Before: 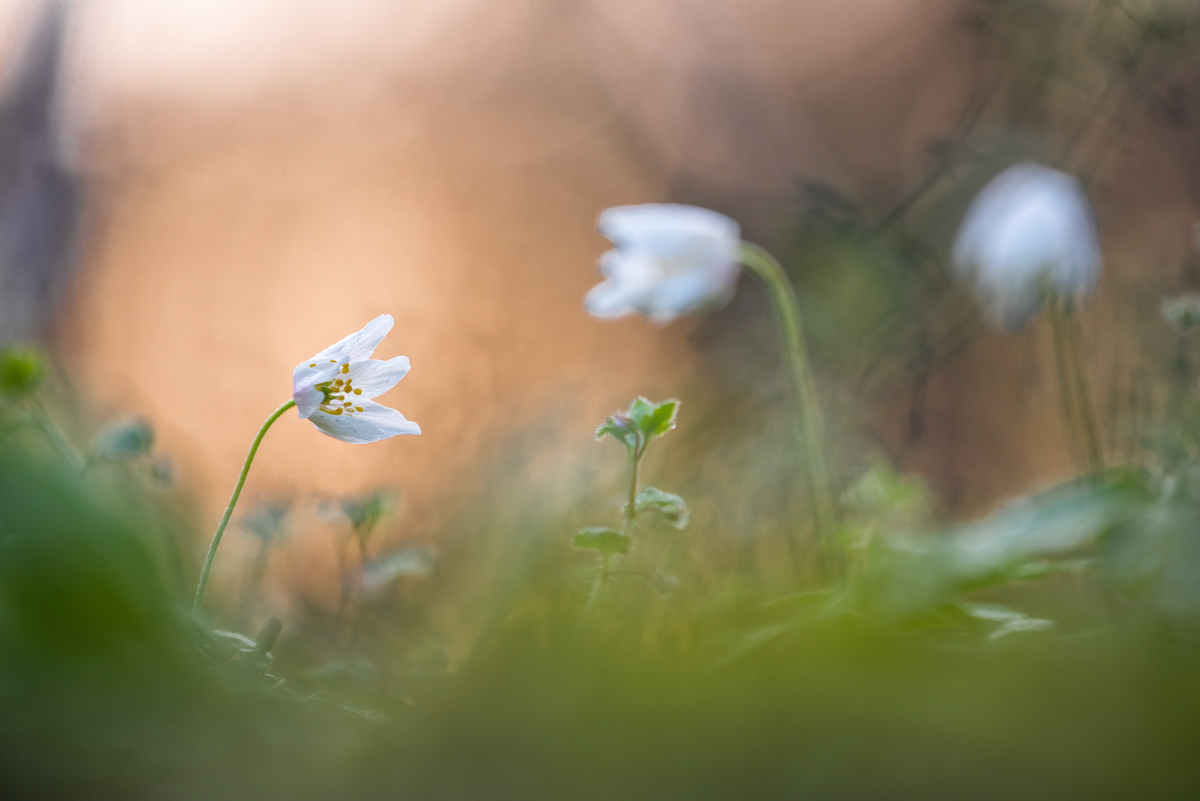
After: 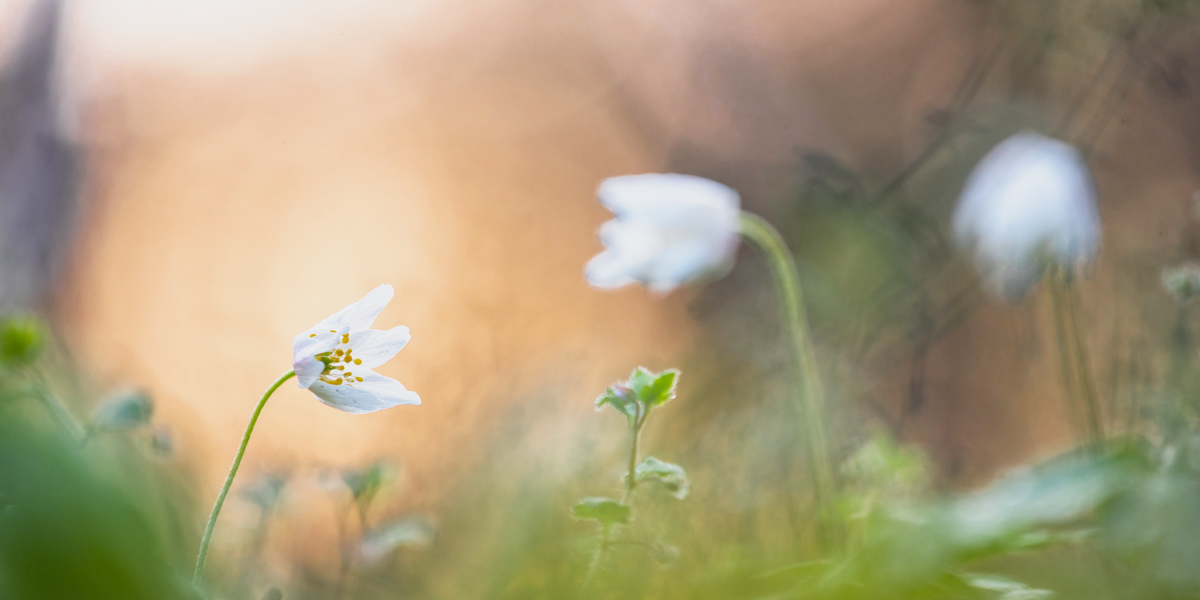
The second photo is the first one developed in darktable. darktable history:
base curve: curves: ch0 [(0, 0) (0.088, 0.125) (0.176, 0.251) (0.354, 0.501) (0.613, 0.749) (1, 0.877)], preserve colors none
crop: top 3.857%, bottom 21.132%
